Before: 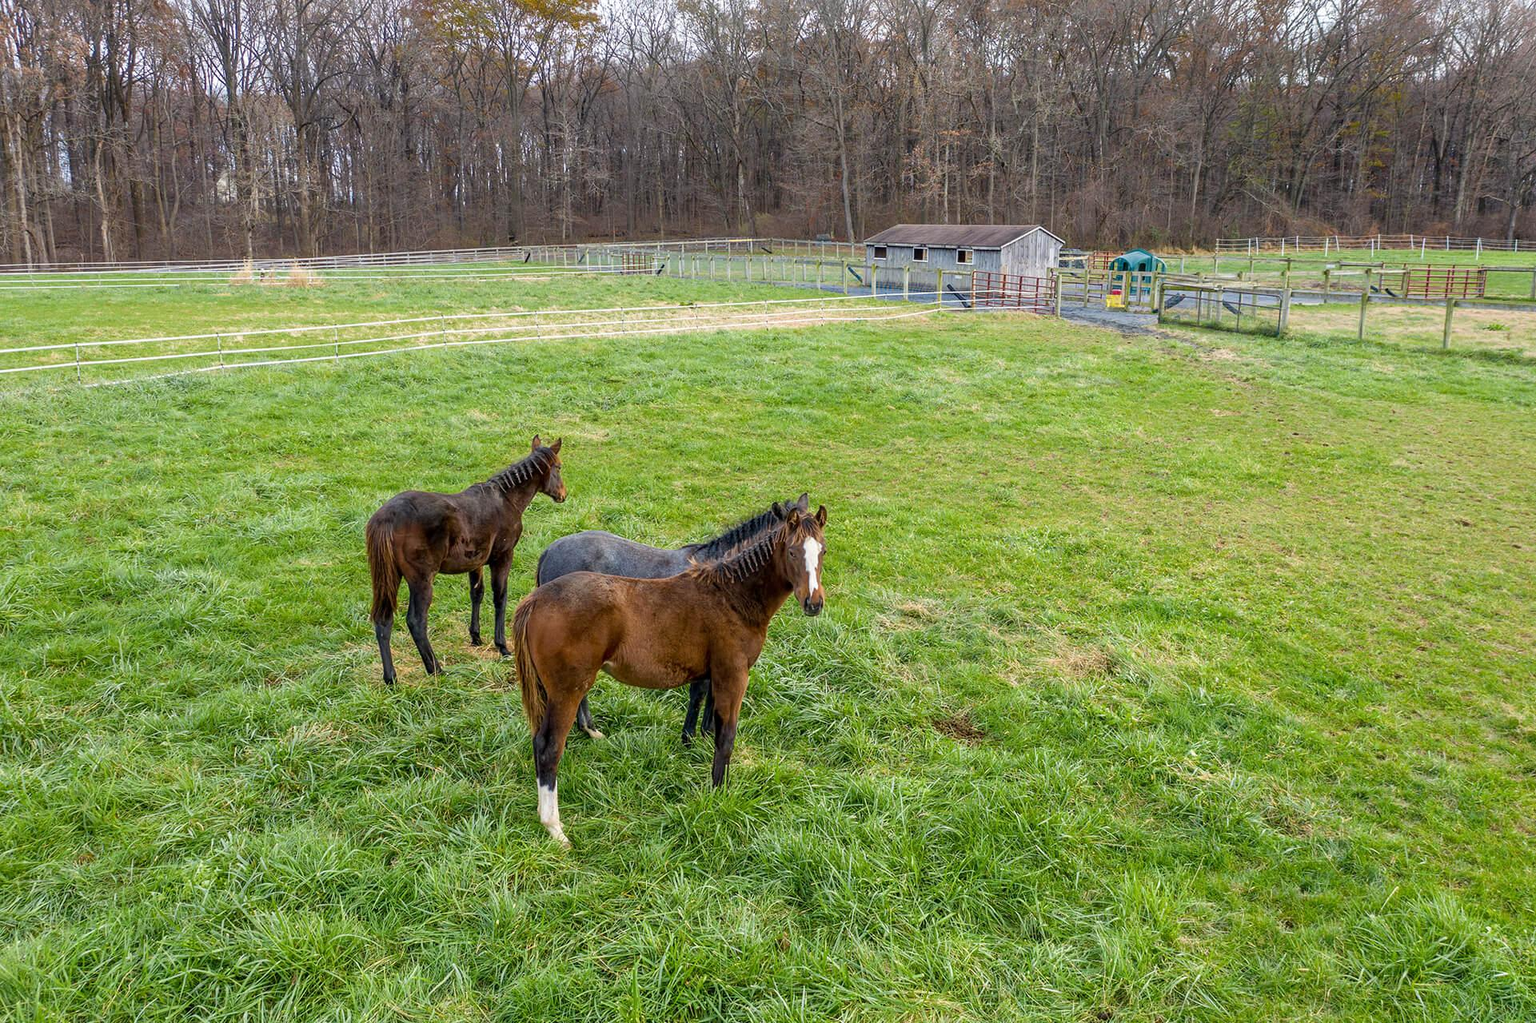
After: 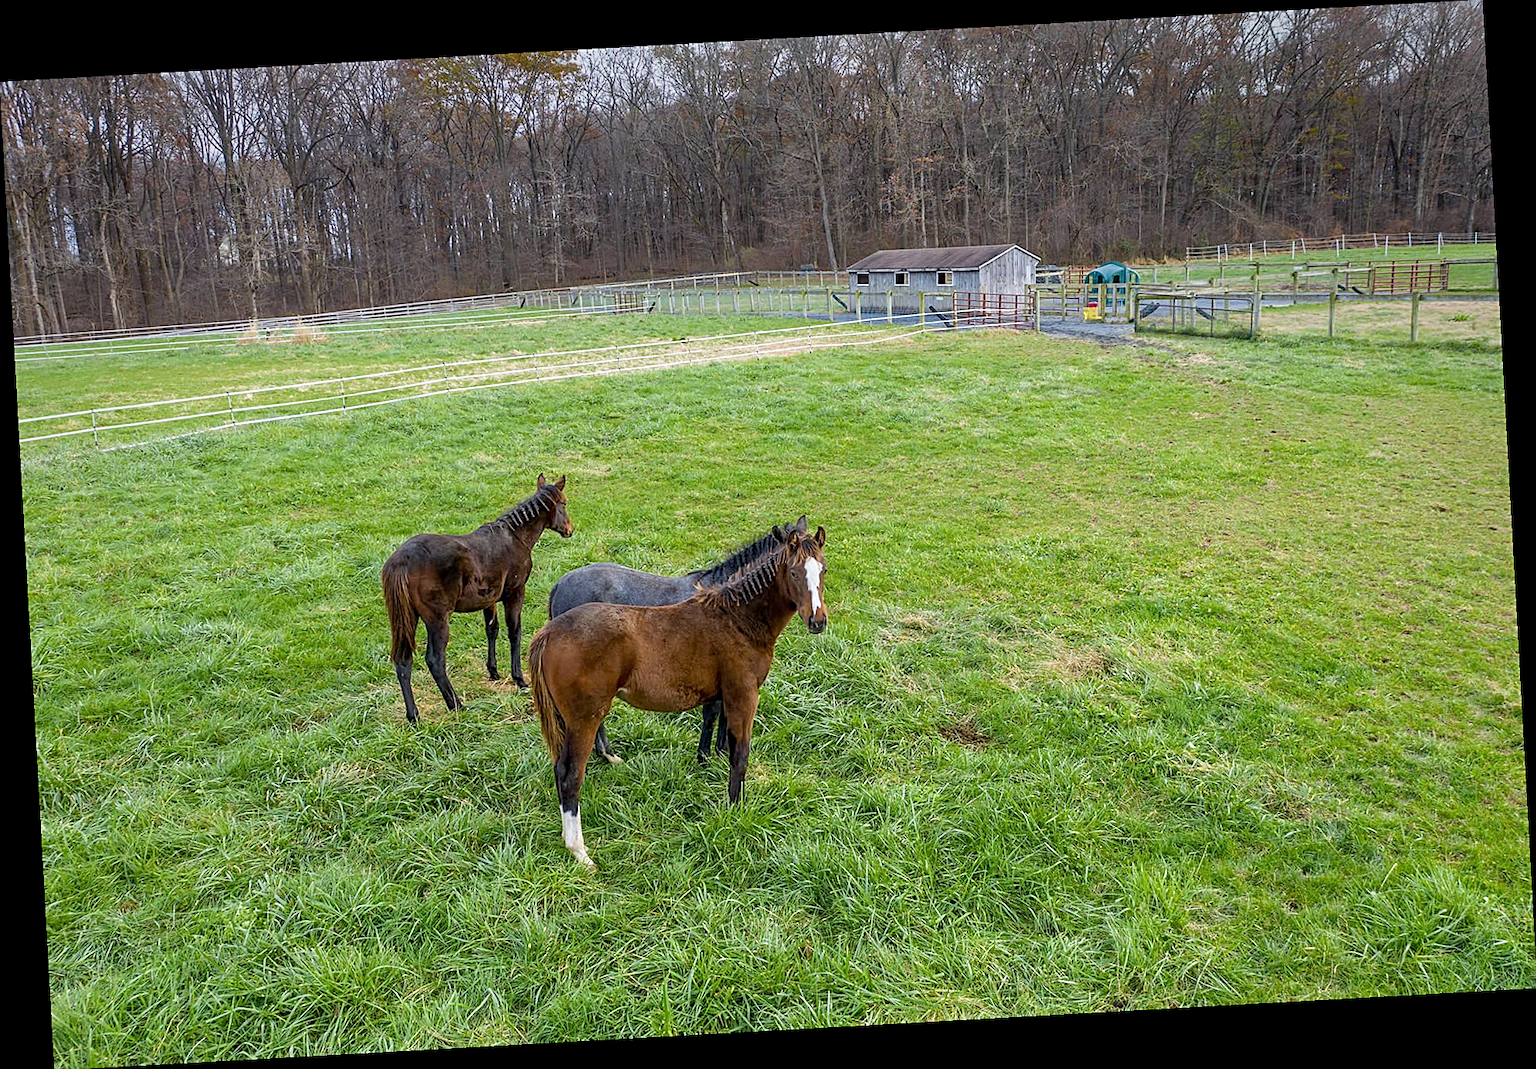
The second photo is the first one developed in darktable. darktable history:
rotate and perspective: rotation -3.18°, automatic cropping off
sharpen: on, module defaults
white balance: red 0.976, blue 1.04
vignetting: fall-off start 97.52%, fall-off radius 100%, brightness -0.574, saturation 0, center (-0.027, 0.404), width/height ratio 1.368, unbound false
